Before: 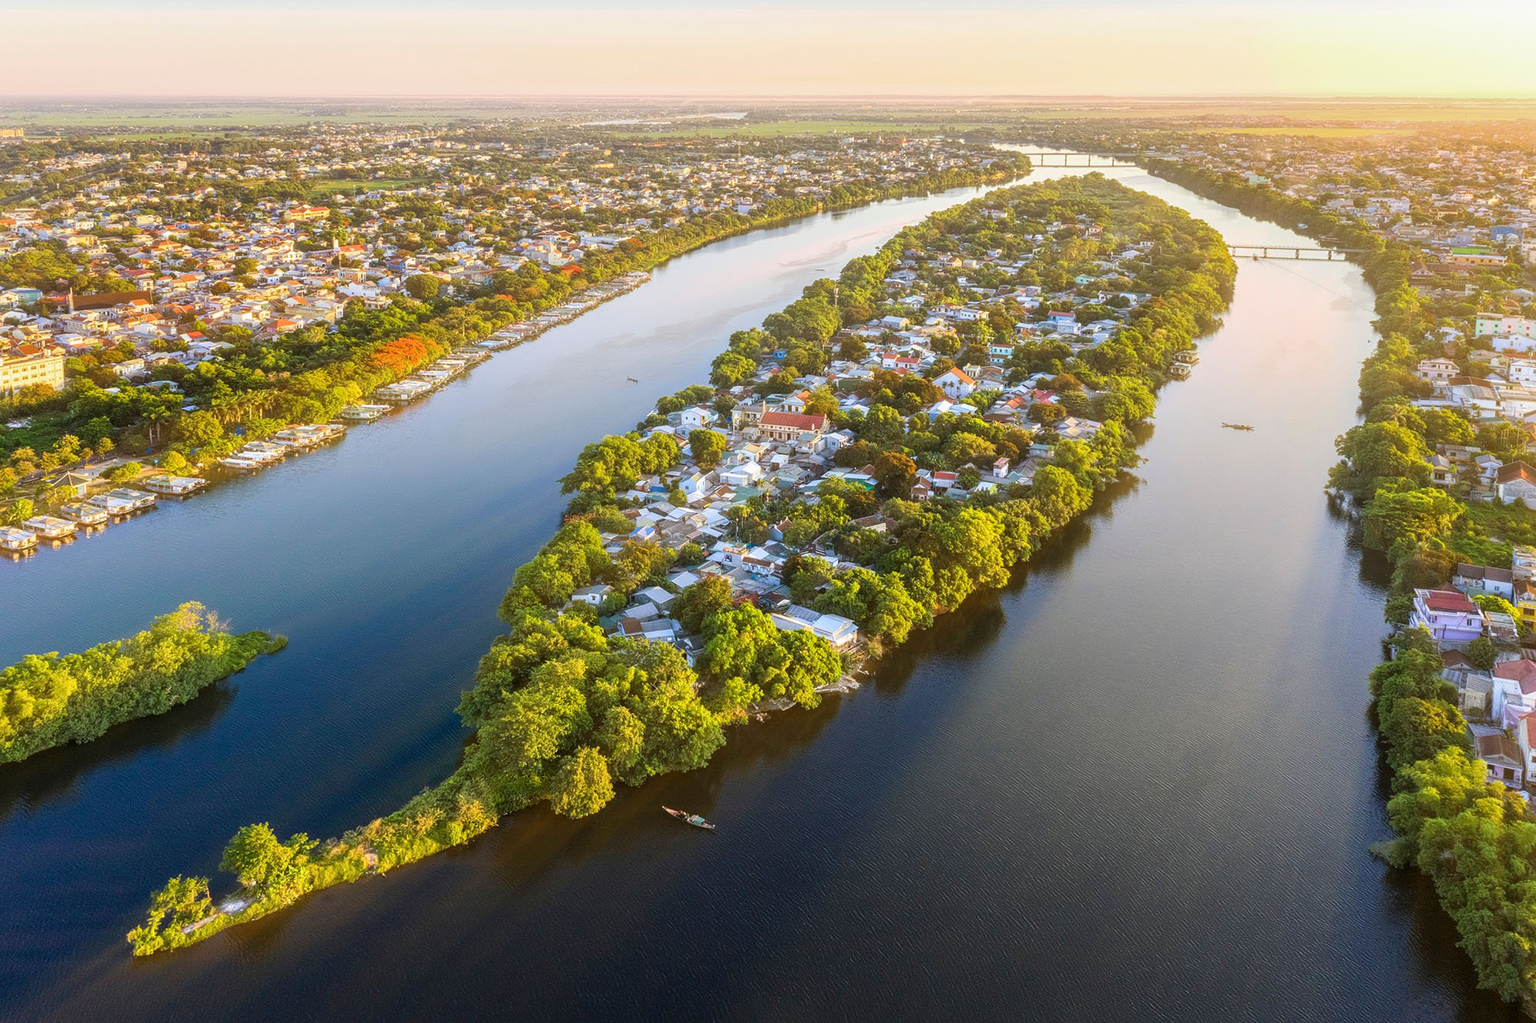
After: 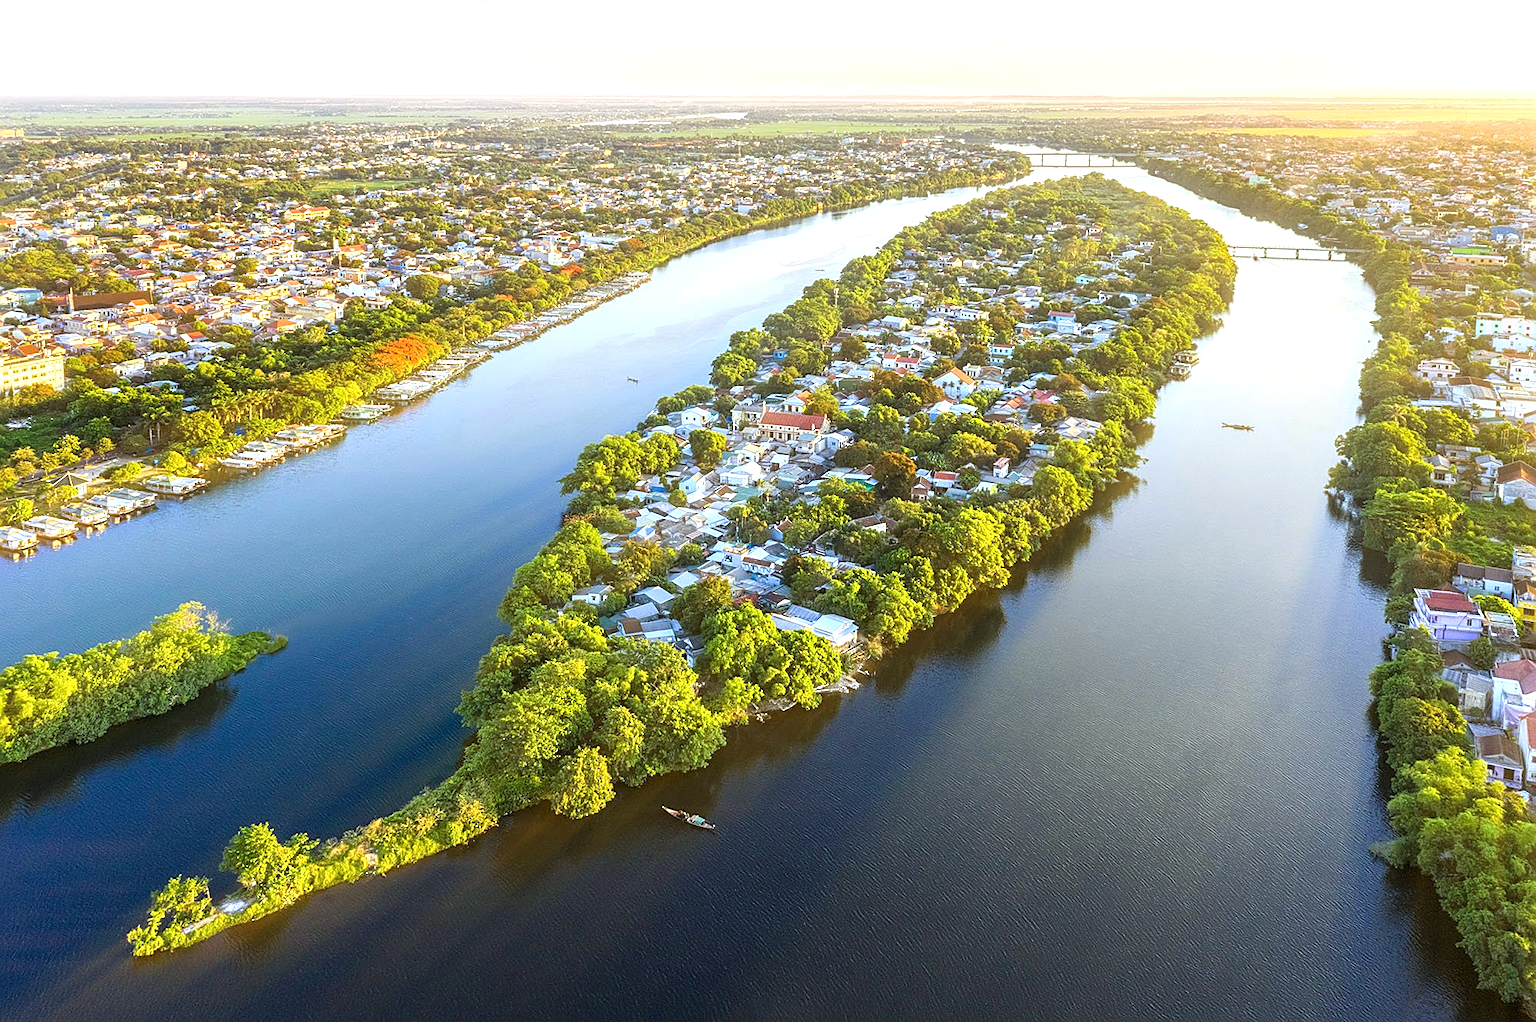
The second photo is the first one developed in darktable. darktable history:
sharpen: on, module defaults
white balance: red 0.925, blue 1.046
exposure: exposure 0.6 EV, compensate highlight preservation false
